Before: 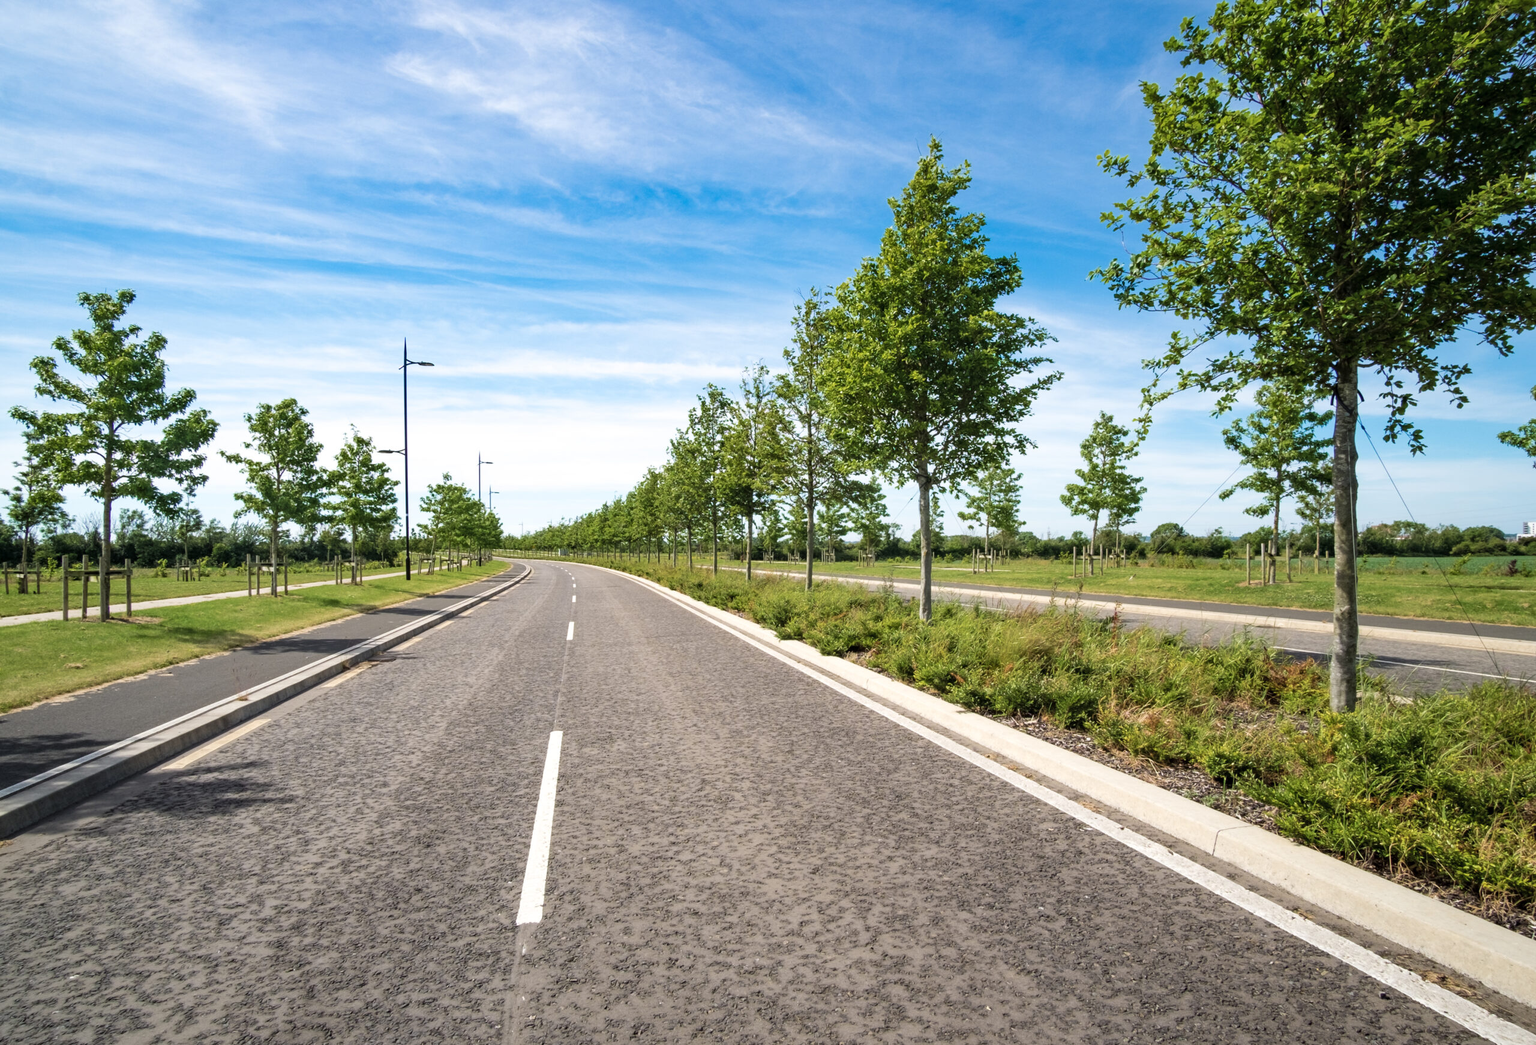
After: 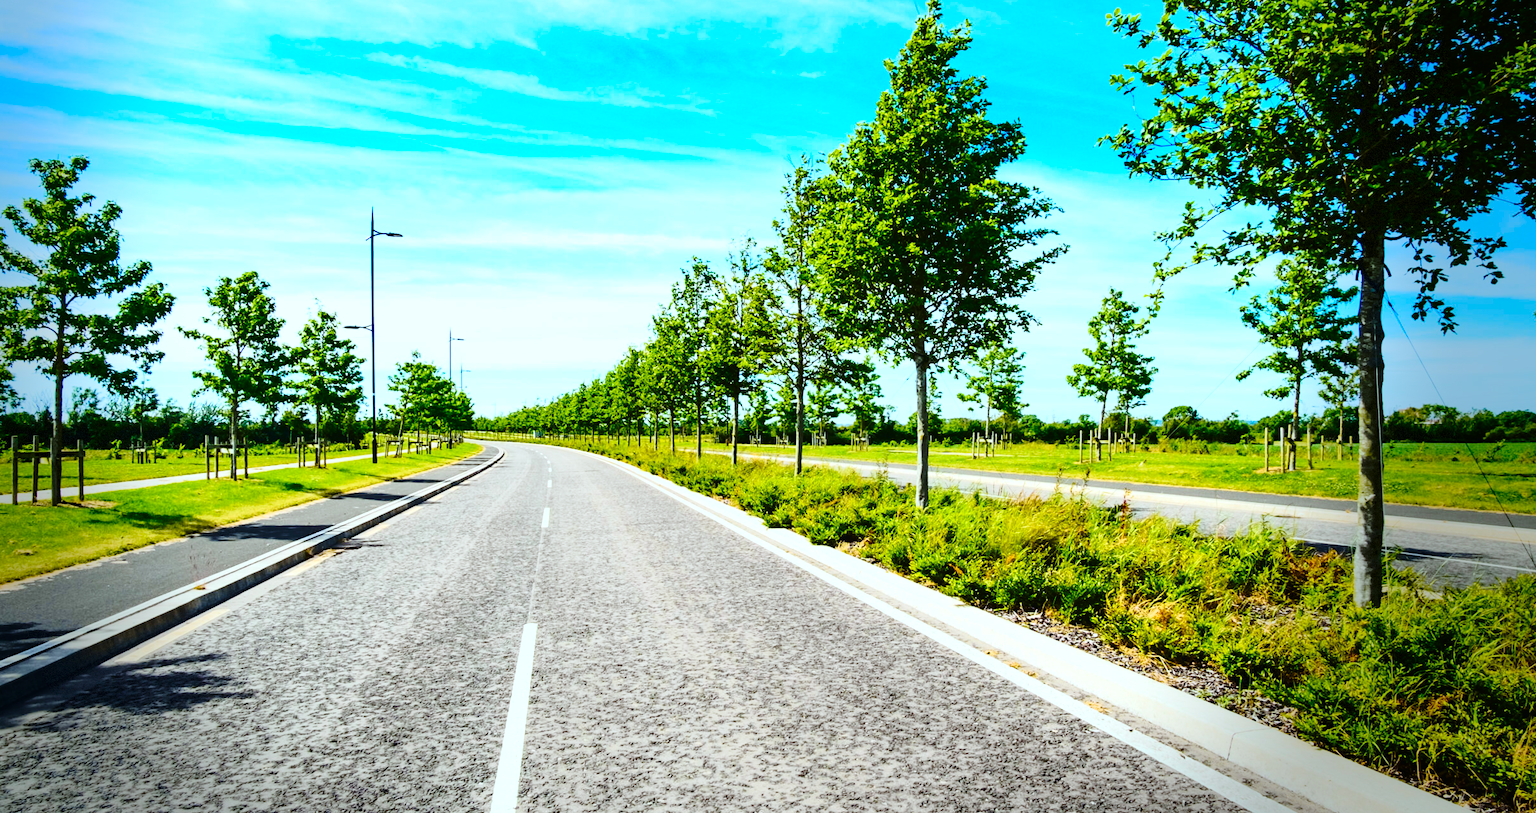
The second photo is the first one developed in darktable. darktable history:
color balance rgb: shadows lift › chroma 4.21%, shadows lift › hue 252.22°, highlights gain › chroma 1.36%, highlights gain › hue 50.24°, perceptual saturation grading › mid-tones 6.33%, perceptual saturation grading › shadows 72.44%, perceptual brilliance grading › highlights 11.59%, contrast 5.05%
base curve: curves: ch0 [(0, 0) (0.073, 0.04) (0.157, 0.139) (0.492, 0.492) (0.758, 0.758) (1, 1)], preserve colors none
color correction: highlights a* -11.71, highlights b* -15.58
vignetting: fall-off start 68.33%, fall-off radius 30%, saturation 0.042, center (-0.066, -0.311), width/height ratio 0.992, shape 0.85, dithering 8-bit output
crop and rotate: left 2.991%, top 13.302%, right 1.981%, bottom 12.636%
rotate and perspective: rotation 0.192°, lens shift (horizontal) -0.015, crop left 0.005, crop right 0.996, crop top 0.006, crop bottom 0.99
tone curve: curves: ch0 [(0.003, 0.023) (0.071, 0.052) (0.236, 0.197) (0.466, 0.557) (0.625, 0.761) (0.783, 0.9) (0.994, 0.968)]; ch1 [(0, 0) (0.262, 0.227) (0.417, 0.386) (0.469, 0.467) (0.502, 0.498) (0.528, 0.53) (0.573, 0.579) (0.605, 0.621) (0.644, 0.671) (0.686, 0.728) (0.994, 0.987)]; ch2 [(0, 0) (0.262, 0.188) (0.385, 0.353) (0.427, 0.424) (0.495, 0.493) (0.515, 0.54) (0.547, 0.561) (0.589, 0.613) (0.644, 0.748) (1, 1)], color space Lab, independent channels, preserve colors none
